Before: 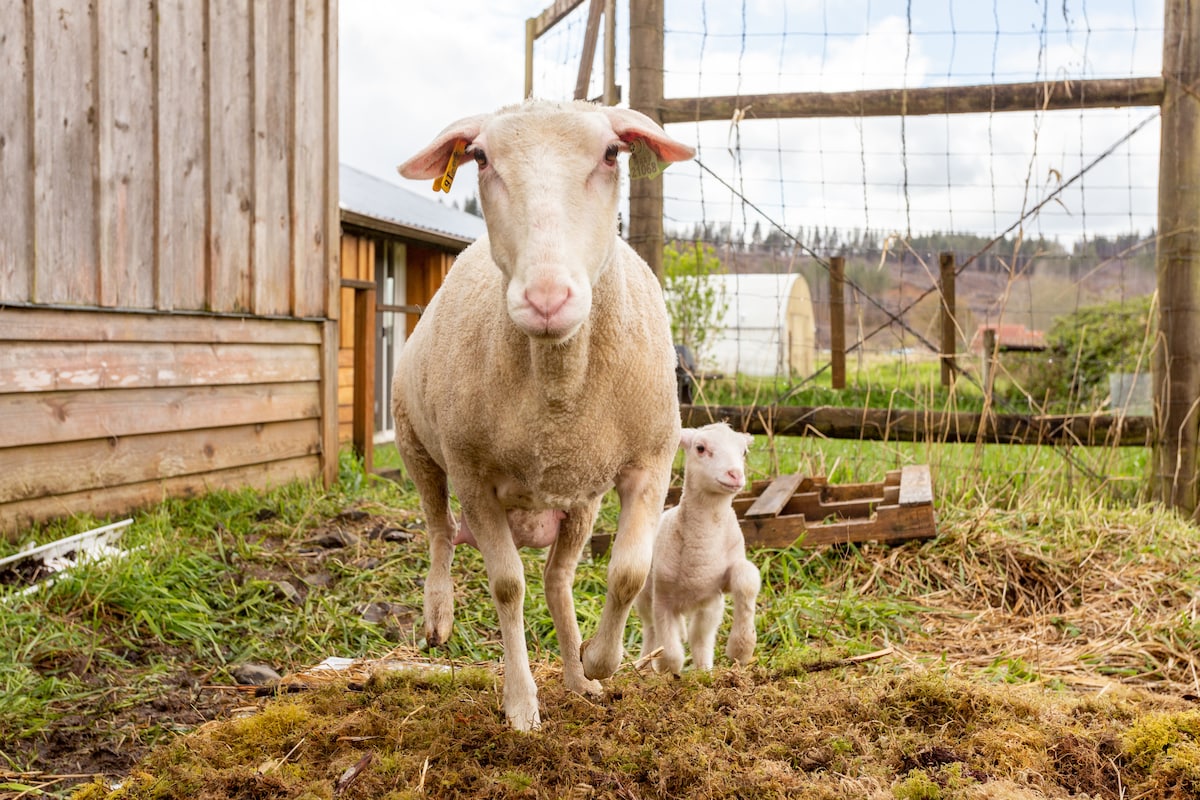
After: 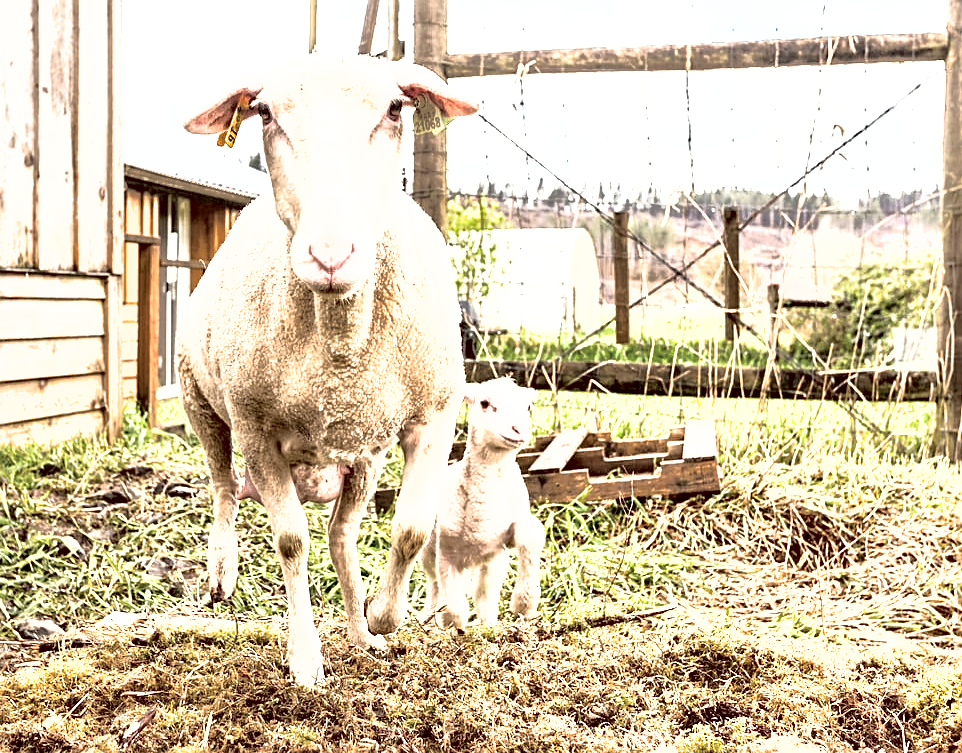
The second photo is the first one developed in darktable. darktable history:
sharpen: on, module defaults
tone curve: curves: ch0 [(0, 0.003) (0.117, 0.101) (0.257, 0.246) (0.408, 0.432) (0.632, 0.716) (0.795, 0.884) (1, 1)]; ch1 [(0, 0) (0.227, 0.197) (0.405, 0.421) (0.501, 0.501) (0.522, 0.526) (0.546, 0.564) (0.589, 0.602) (0.696, 0.761) (0.976, 0.992)]; ch2 [(0, 0) (0.208, 0.176) (0.377, 0.38) (0.5, 0.5) (0.537, 0.534) (0.571, 0.577) (0.627, 0.64) (0.698, 0.76) (1, 1)], color space Lab, linked channels, preserve colors none
exposure: black level correction 0, exposure 1.469 EV, compensate highlight preservation false
crop and rotate: left 18.008%, top 5.761%, right 1.811%
contrast equalizer: octaves 7, y [[0.601, 0.6, 0.598, 0.598, 0.6, 0.601], [0.5 ×6], [0.5 ×6], [0 ×6], [0 ×6]]
color correction: highlights b* 0.006, saturation 0.477
shadows and highlights: on, module defaults
contrast brightness saturation: saturation 0.182
